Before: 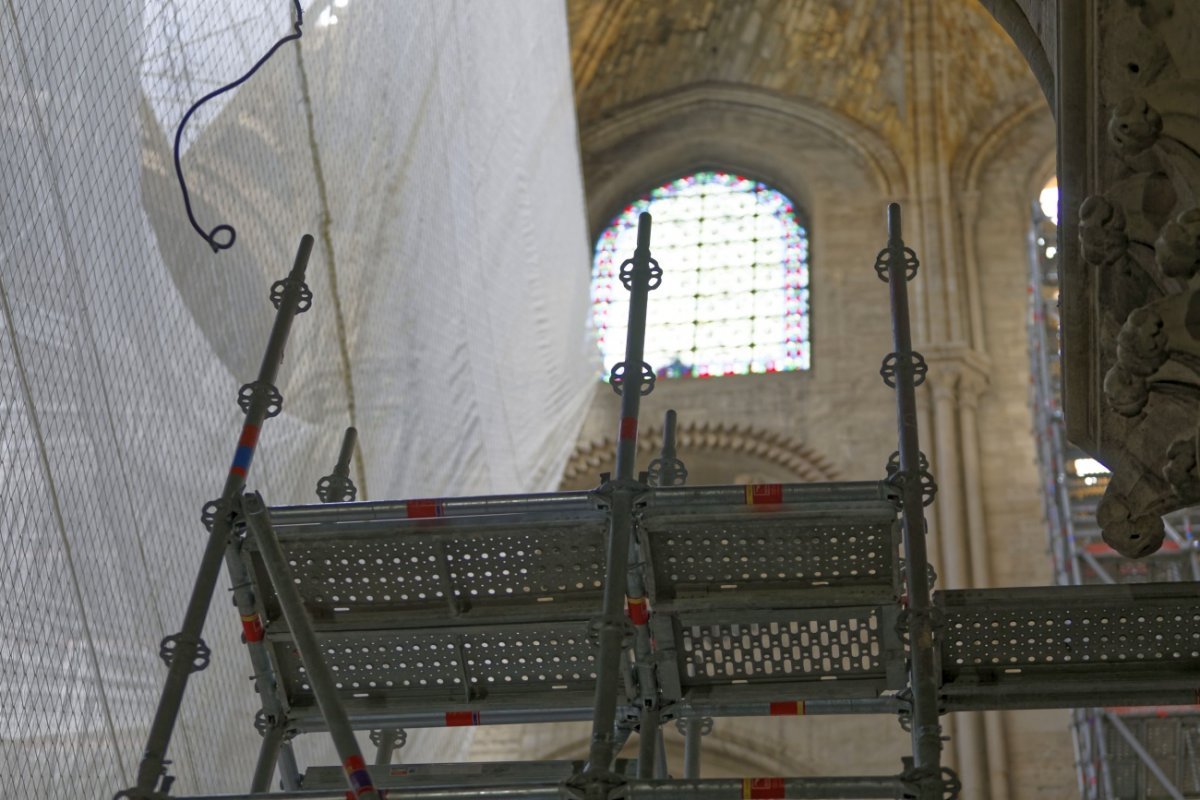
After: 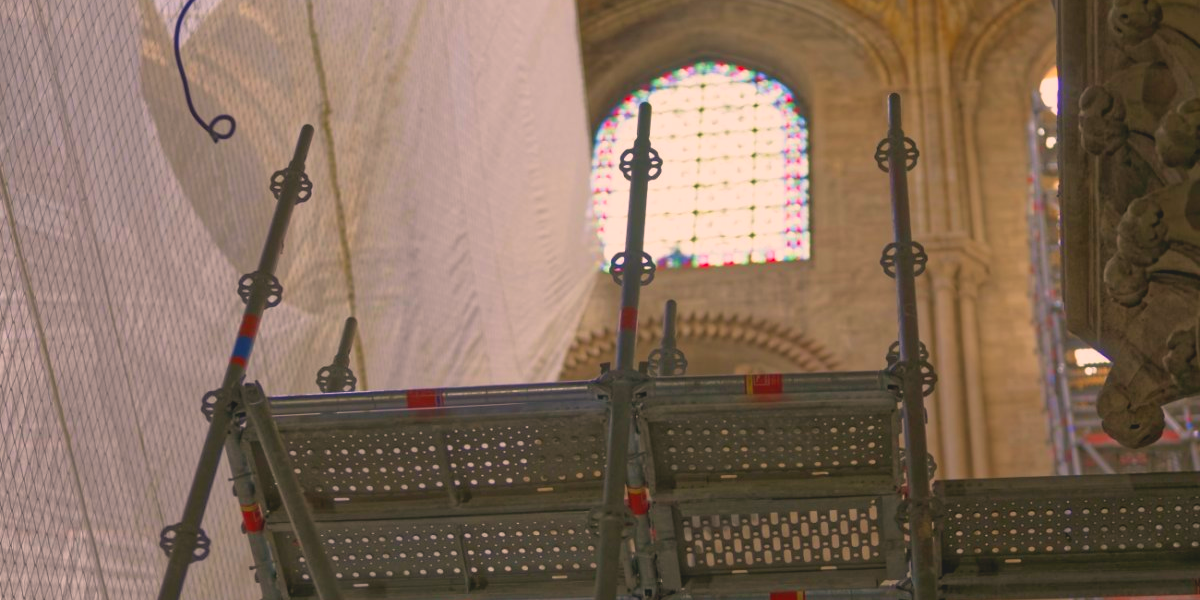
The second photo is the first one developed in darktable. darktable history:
contrast brightness saturation: contrast -0.19, saturation 0.19
white balance: red 1.127, blue 0.943
velvia: on, module defaults
crop: top 13.819%, bottom 11.169%
exposure: black level correction 0.001, compensate highlight preservation false
